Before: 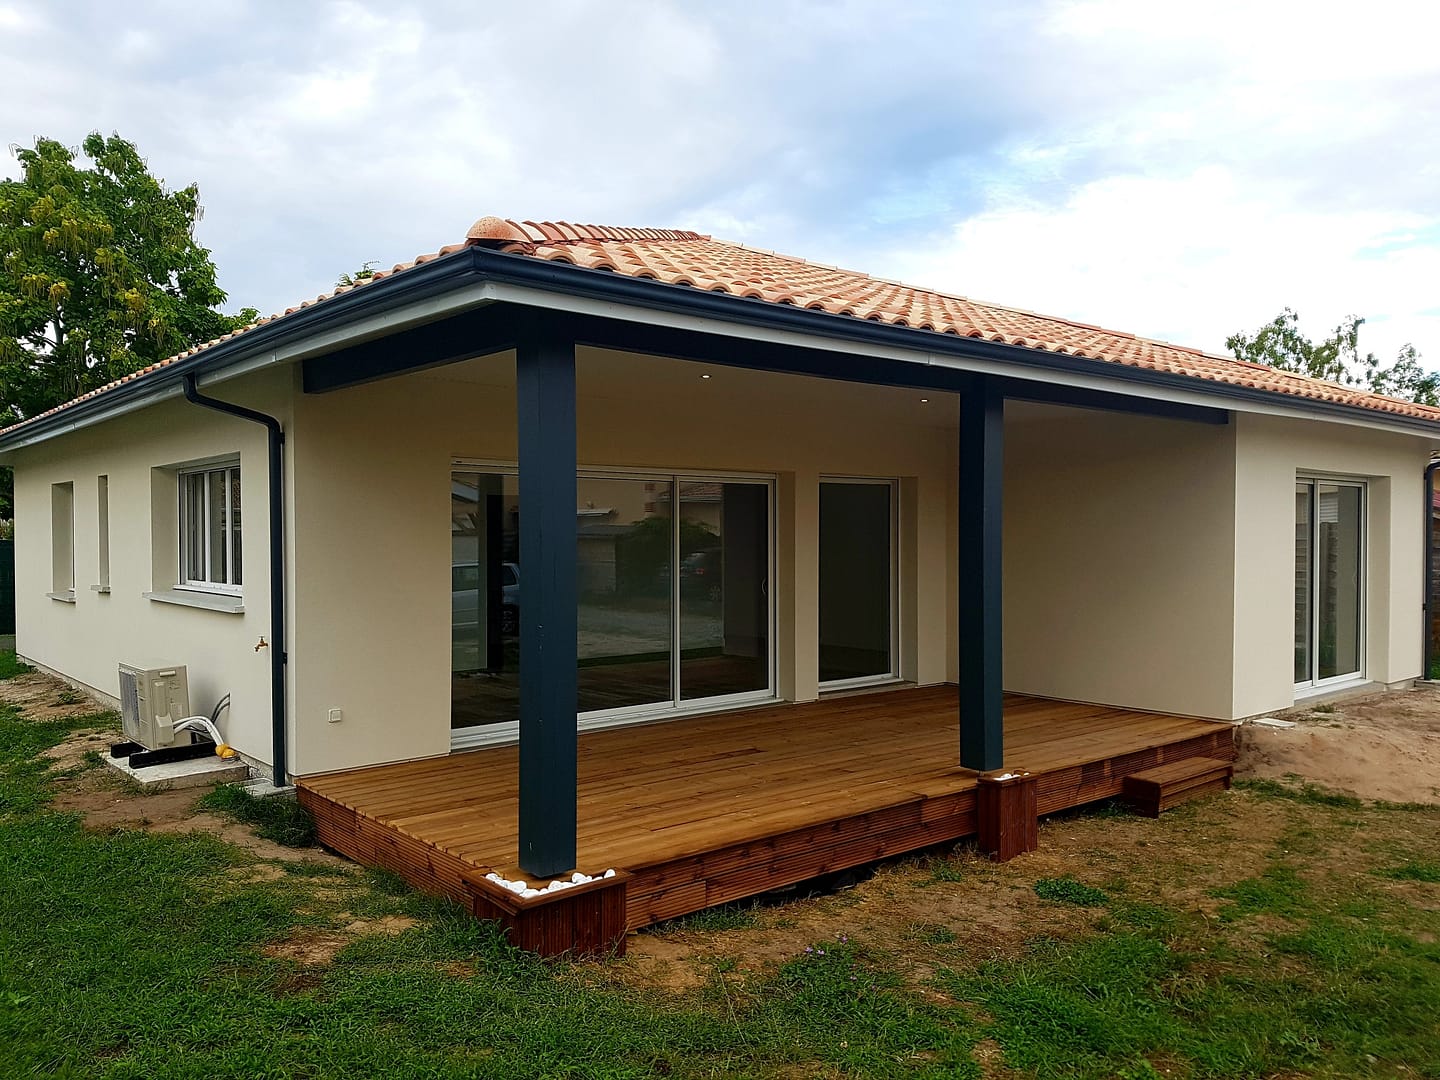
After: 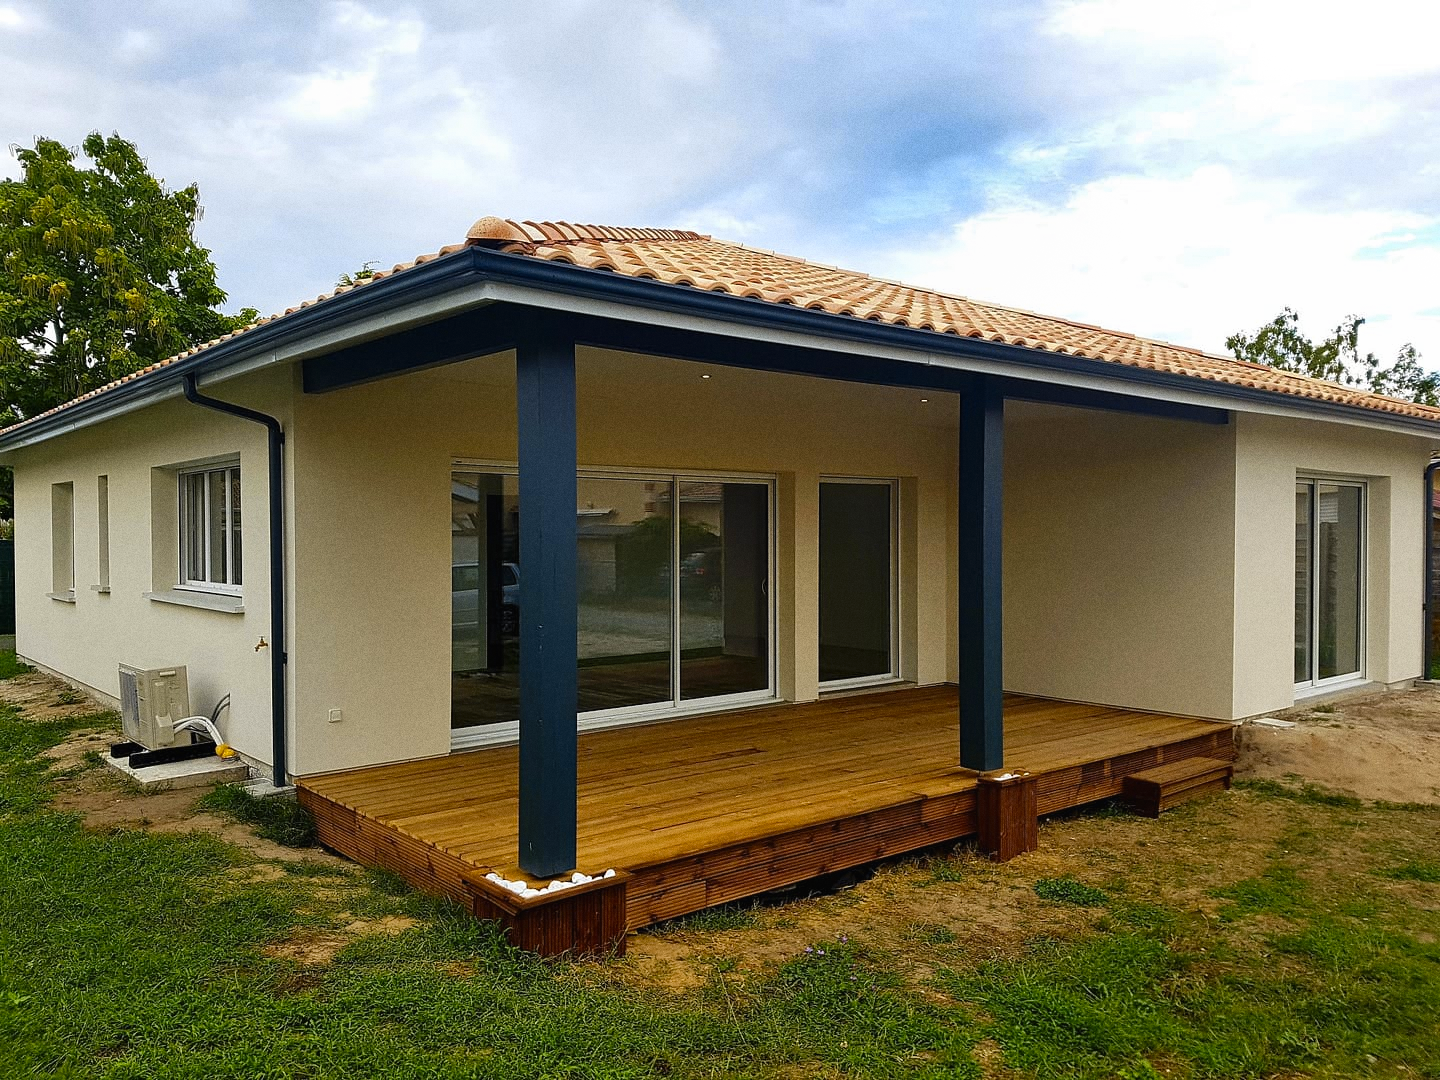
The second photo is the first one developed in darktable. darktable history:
grain: coarseness 0.09 ISO
color contrast: green-magenta contrast 0.85, blue-yellow contrast 1.25, unbound 0
shadows and highlights: low approximation 0.01, soften with gaussian
local contrast: mode bilateral grid, contrast 100, coarseness 100, detail 91%, midtone range 0.2
